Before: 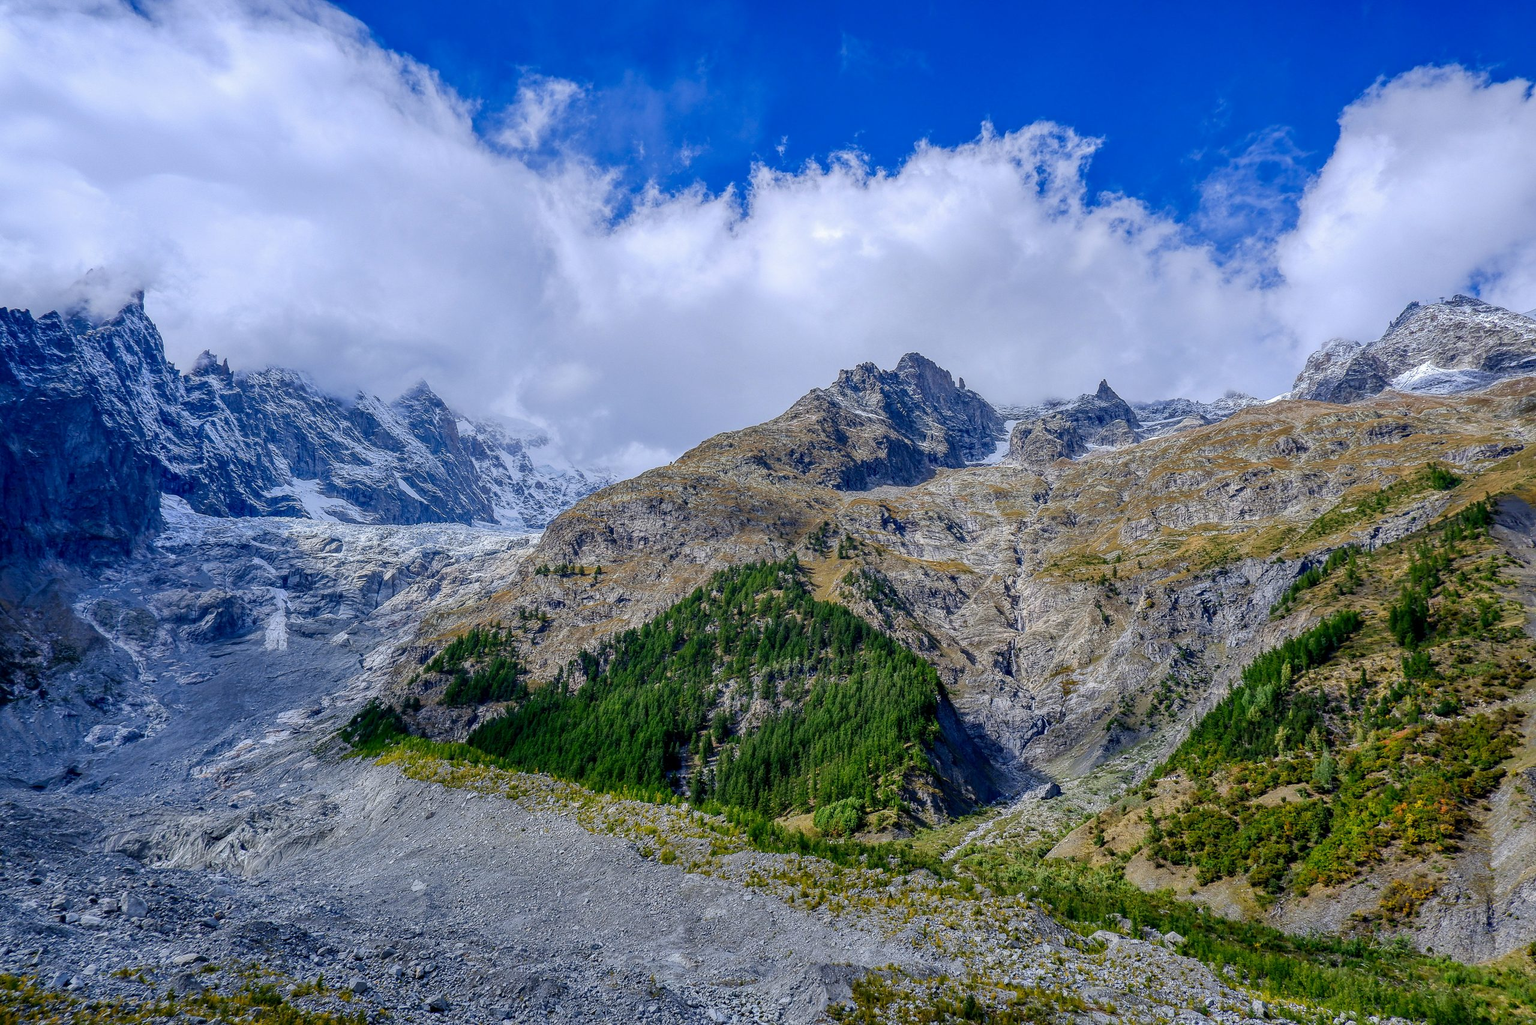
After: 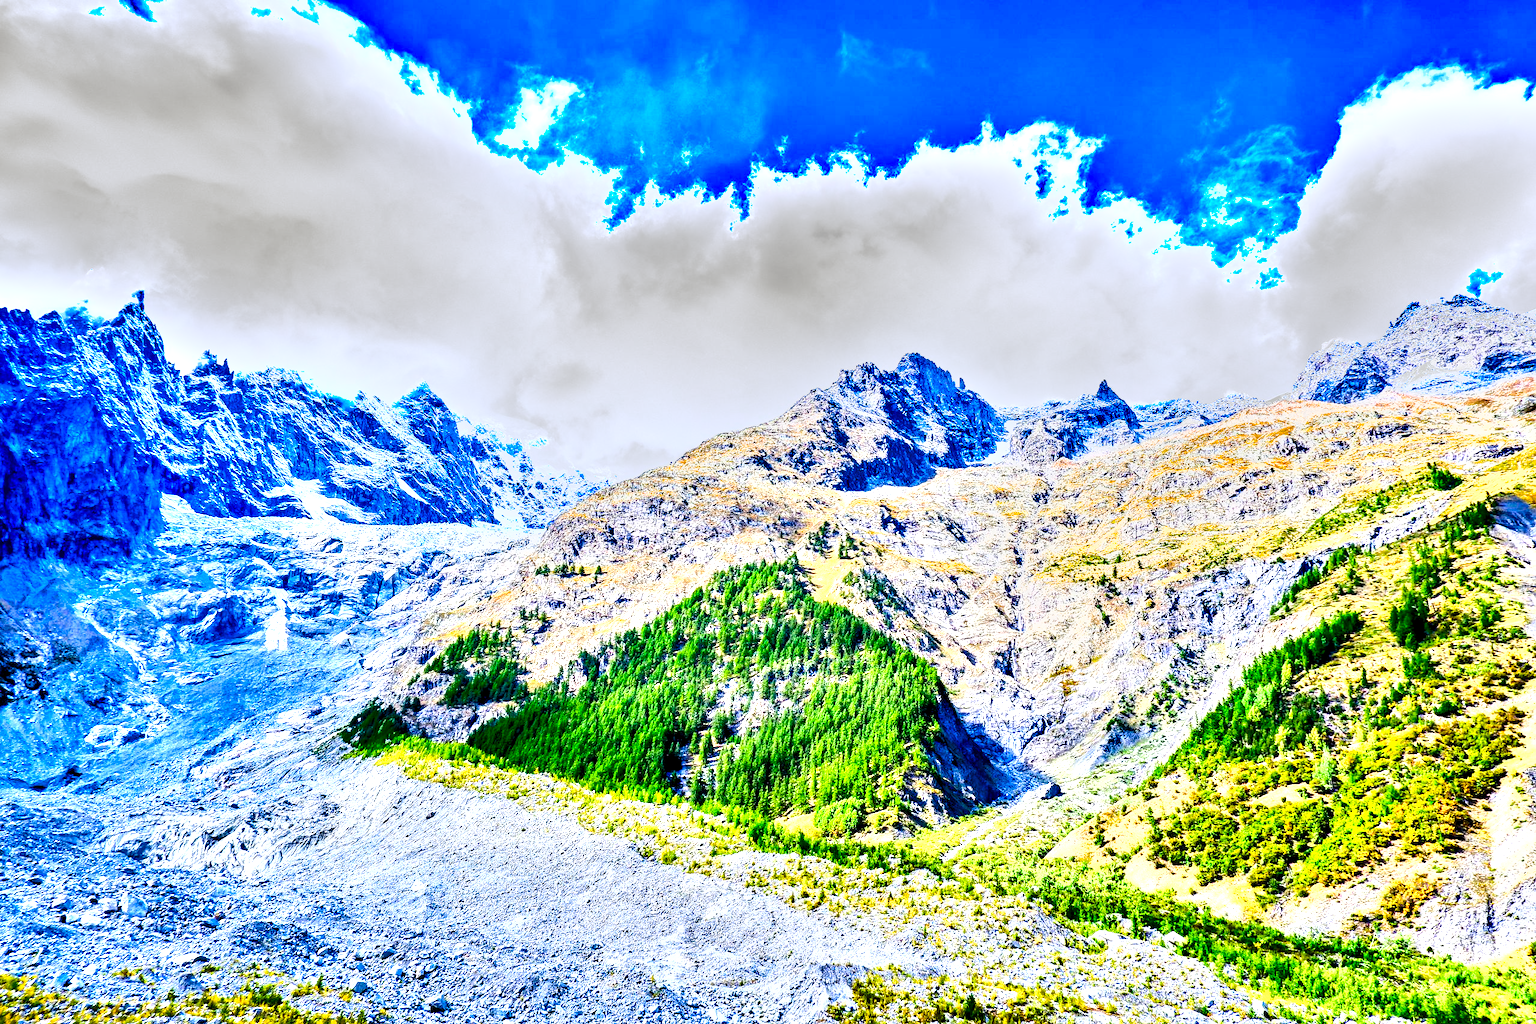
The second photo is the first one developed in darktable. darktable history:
exposure: black level correction 0.001, exposure 1 EV, compensate exposure bias true, compensate highlight preservation false
color balance rgb: linear chroma grading › global chroma 15.307%, perceptual saturation grading › global saturation 44.178%, perceptual saturation grading › highlights -50.365%, perceptual saturation grading › shadows 31.072%, perceptual brilliance grading › highlights 13.222%, perceptual brilliance grading › mid-tones 7.807%, perceptual brilliance grading › shadows -17.412%, global vibrance 20%
shadows and highlights: shadows 58.49, soften with gaussian
tone equalizer: -8 EV 1.98 EV, -7 EV 1.97 EV, -6 EV 1.99 EV, -5 EV 1.99 EV, -4 EV 2 EV, -3 EV 1.5 EV, -2 EV 0.978 EV, -1 EV 0.516 EV, smoothing diameter 2%, edges refinement/feathering 22.53, mask exposure compensation -1.57 EV, filter diffusion 5
